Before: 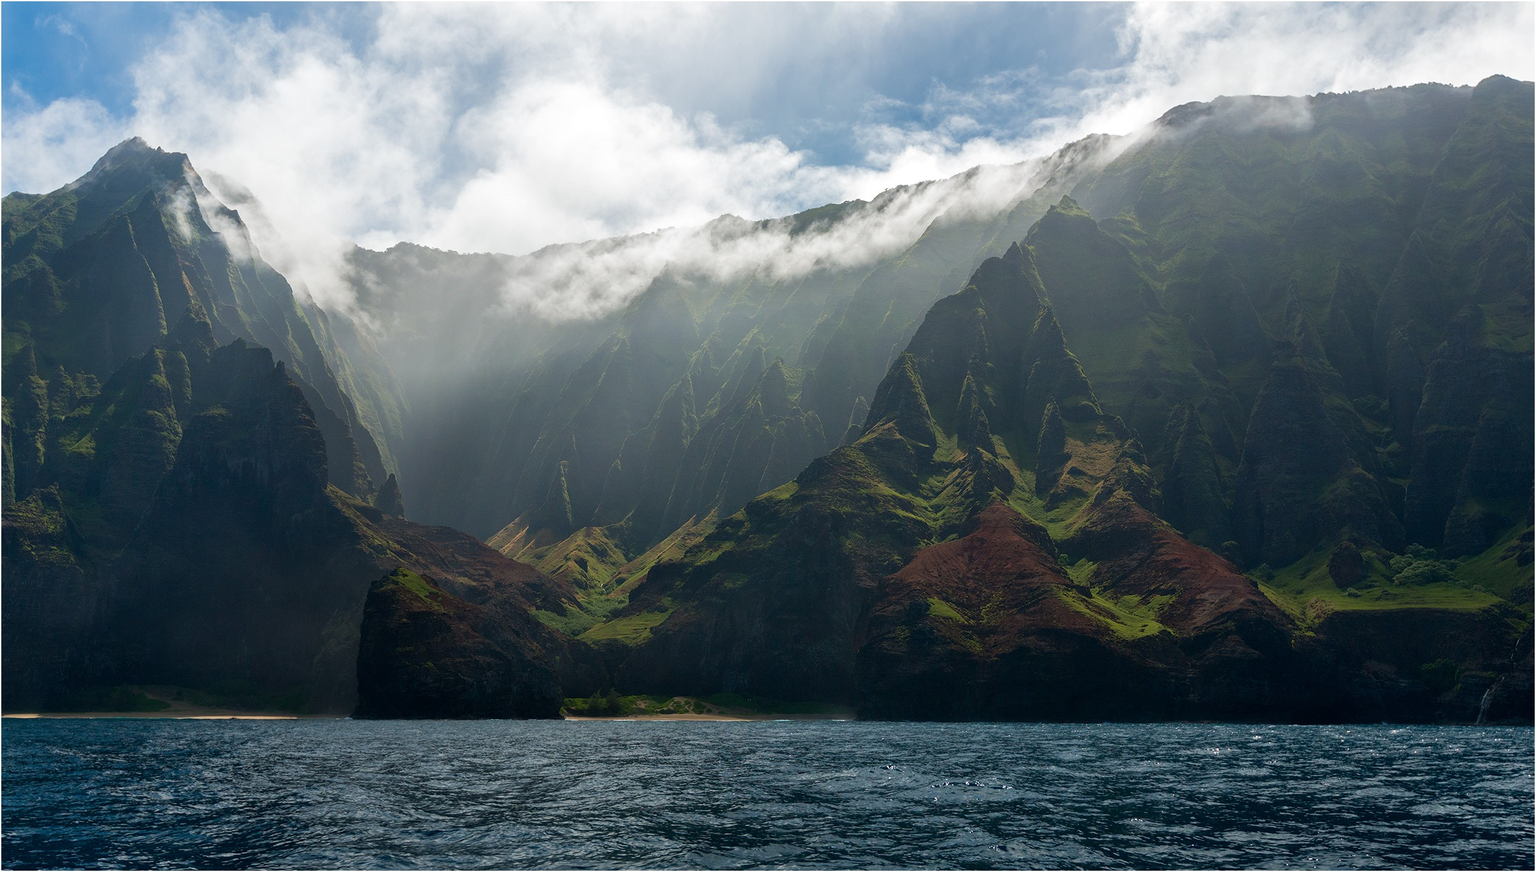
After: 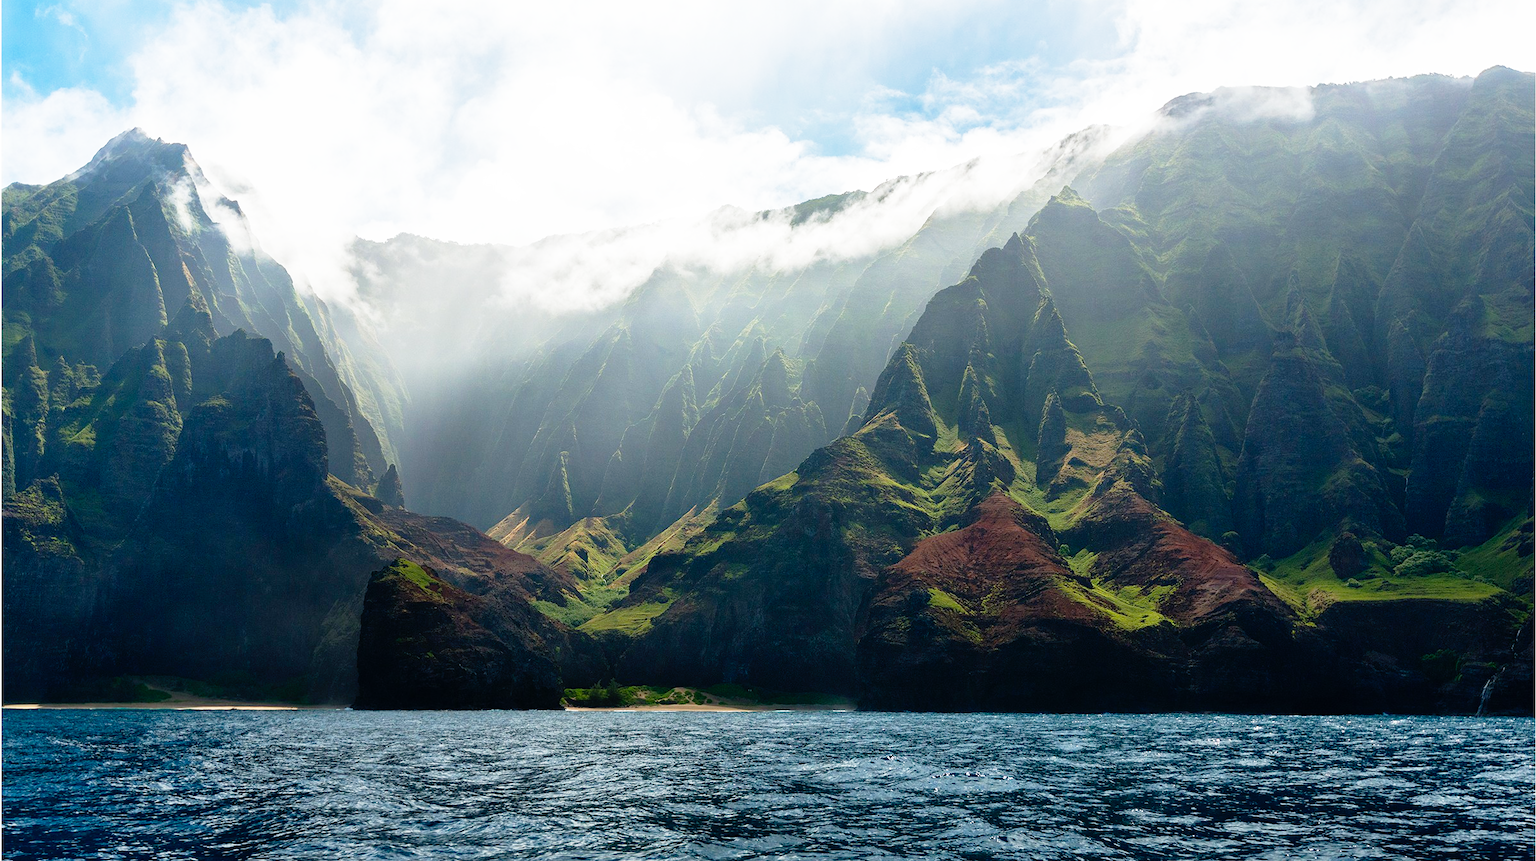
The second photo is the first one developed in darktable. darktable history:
crop: top 1.151%, right 0.041%
base curve: curves: ch0 [(0, 0) (0.012, 0.01) (0.073, 0.168) (0.31, 0.711) (0.645, 0.957) (1, 1)], preserve colors none
